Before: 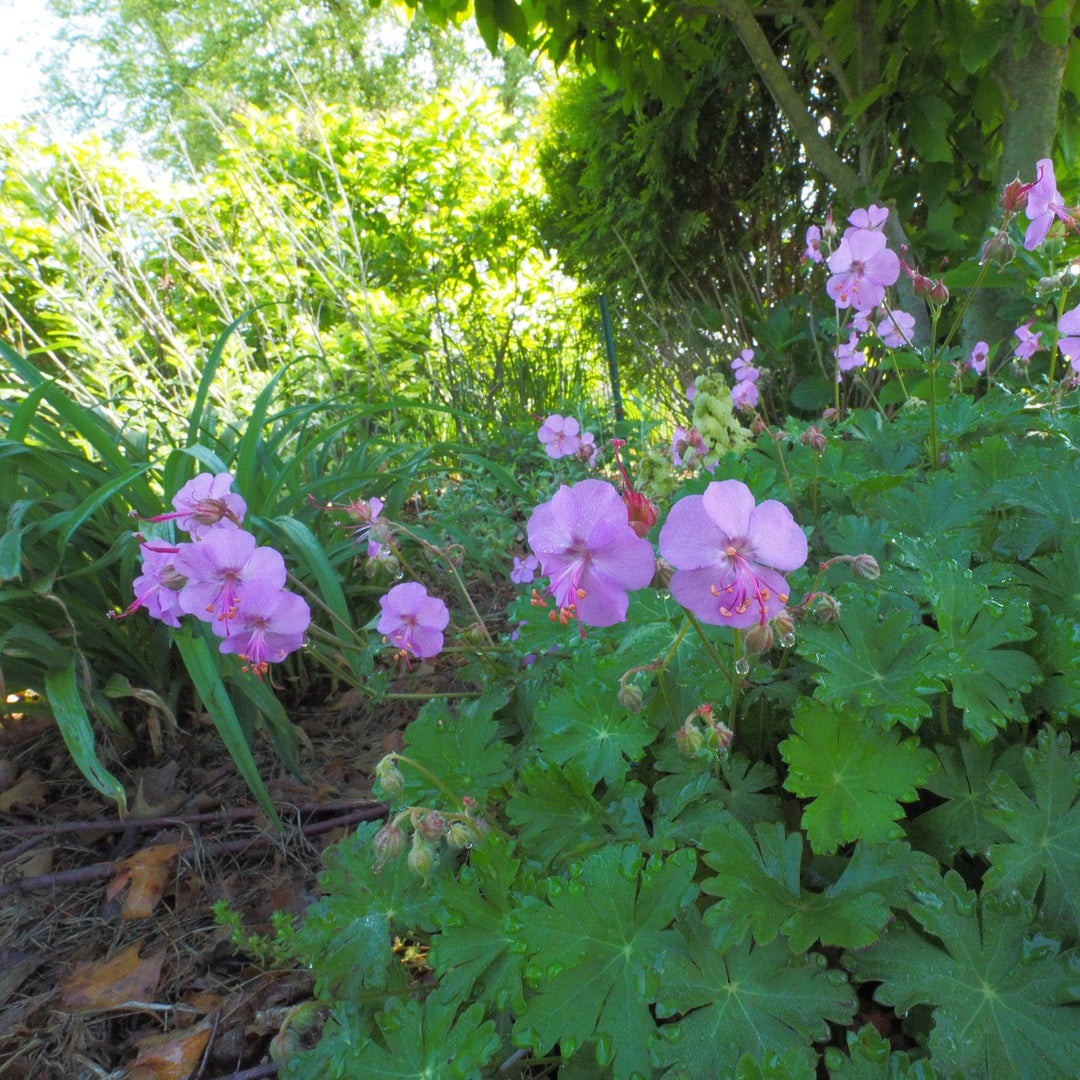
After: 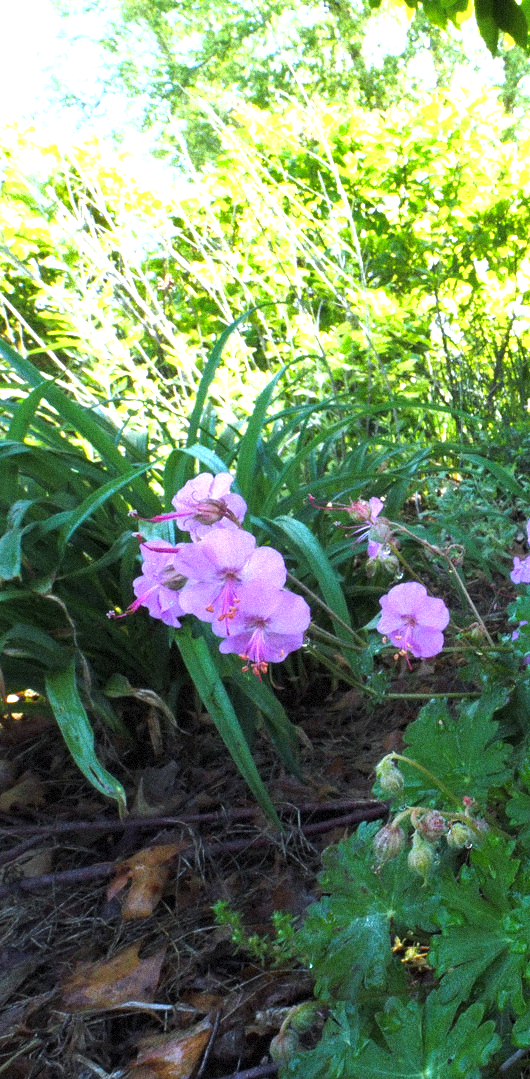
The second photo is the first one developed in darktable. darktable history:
grain: mid-tones bias 0%
crop and rotate: left 0%, top 0%, right 50.845%
tone equalizer: -8 EV -1.08 EV, -7 EV -1.01 EV, -6 EV -0.867 EV, -5 EV -0.578 EV, -3 EV 0.578 EV, -2 EV 0.867 EV, -1 EV 1.01 EV, +0 EV 1.08 EV, edges refinement/feathering 500, mask exposure compensation -1.57 EV, preserve details no
shadows and highlights: shadows -20, white point adjustment -2, highlights -35
color calibration: illuminant as shot in camera, x 0.358, y 0.373, temperature 4628.91 K
